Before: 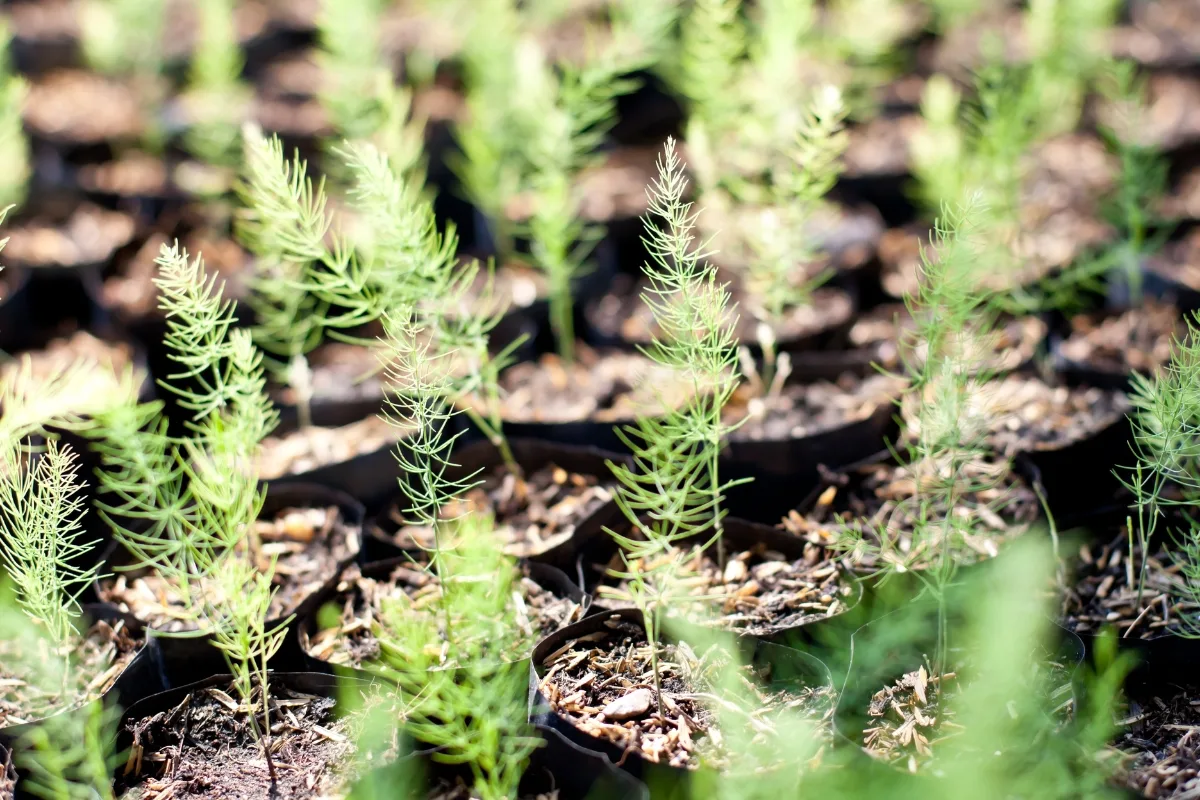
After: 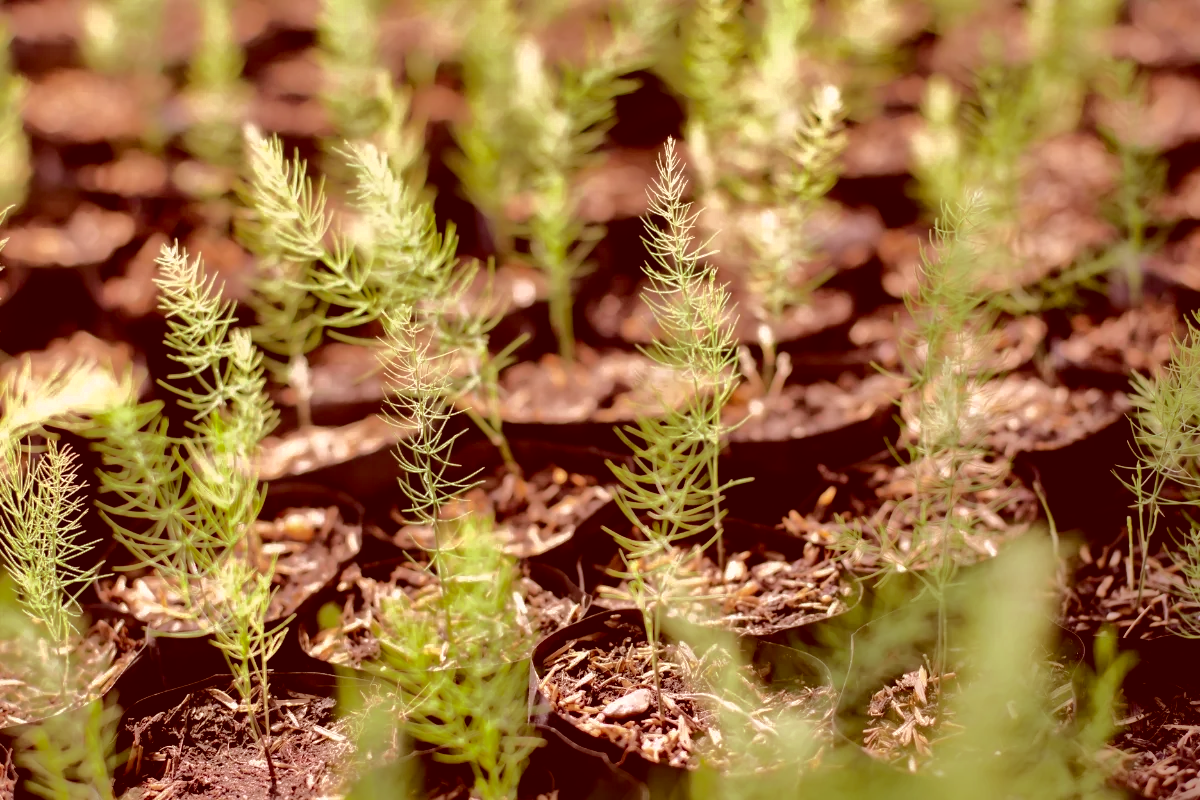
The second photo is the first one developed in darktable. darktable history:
color correction: highlights a* 9.03, highlights b* 8.71, shadows a* 40, shadows b* 40, saturation 0.8
shadows and highlights: shadows -19.91, highlights -73.15
